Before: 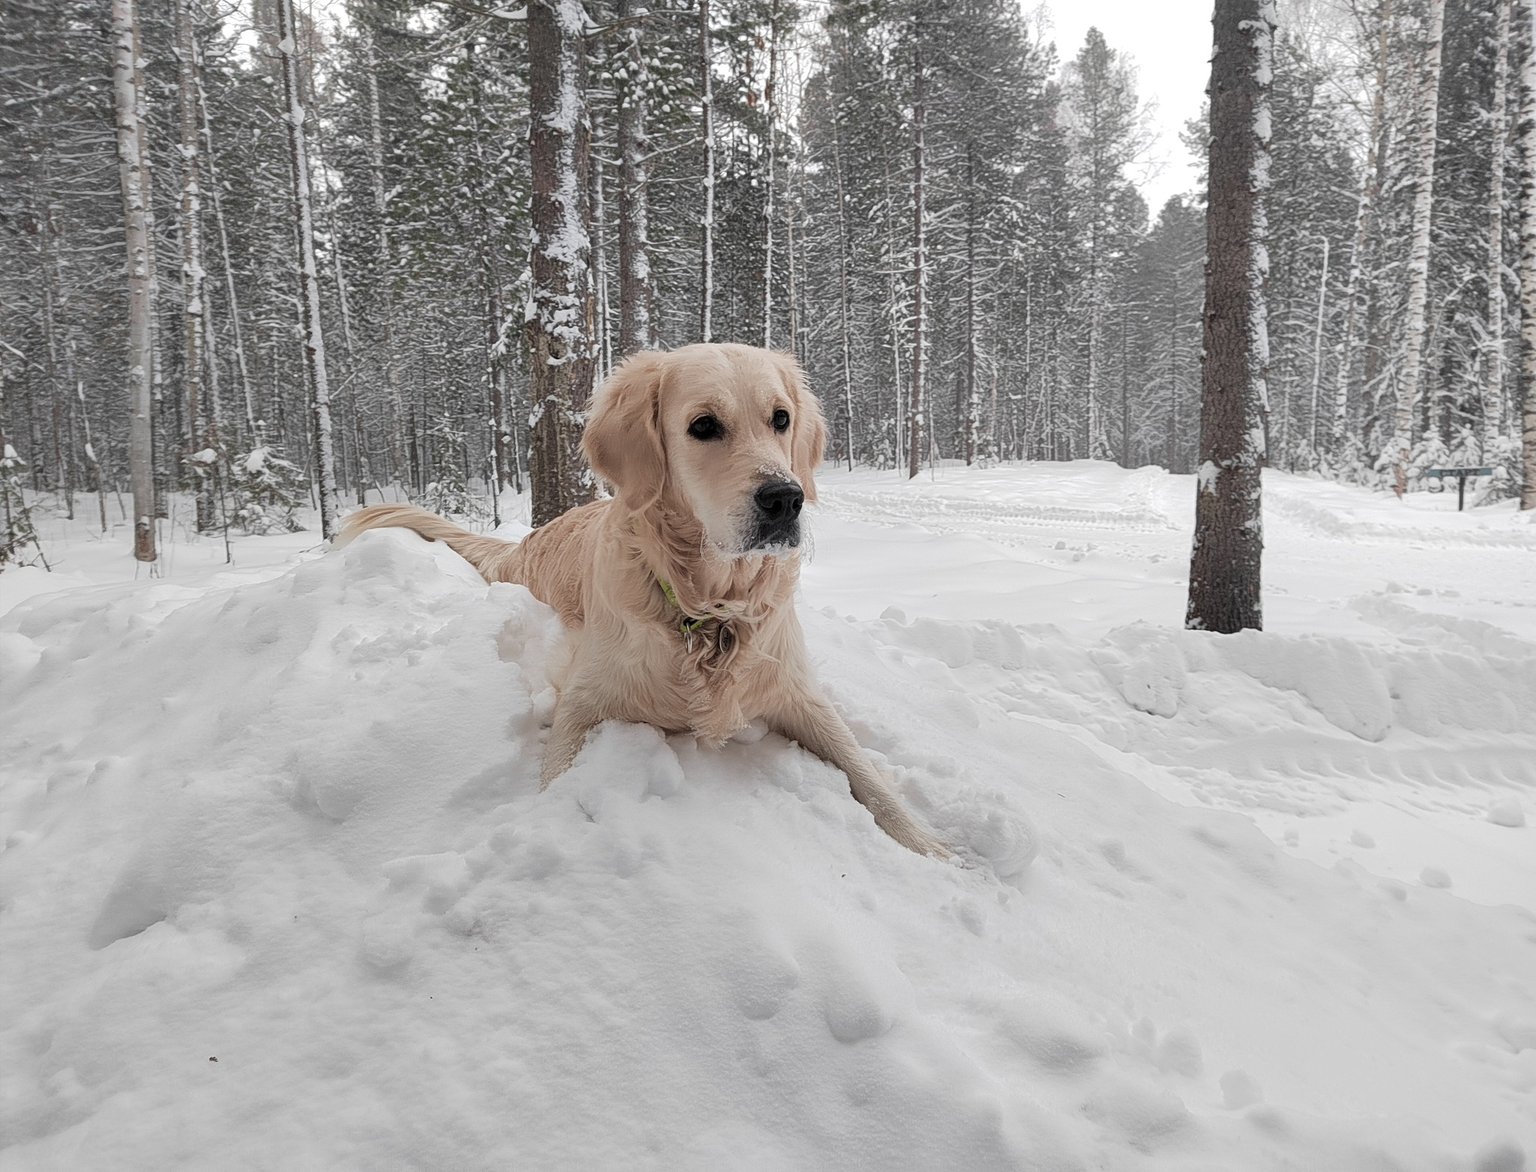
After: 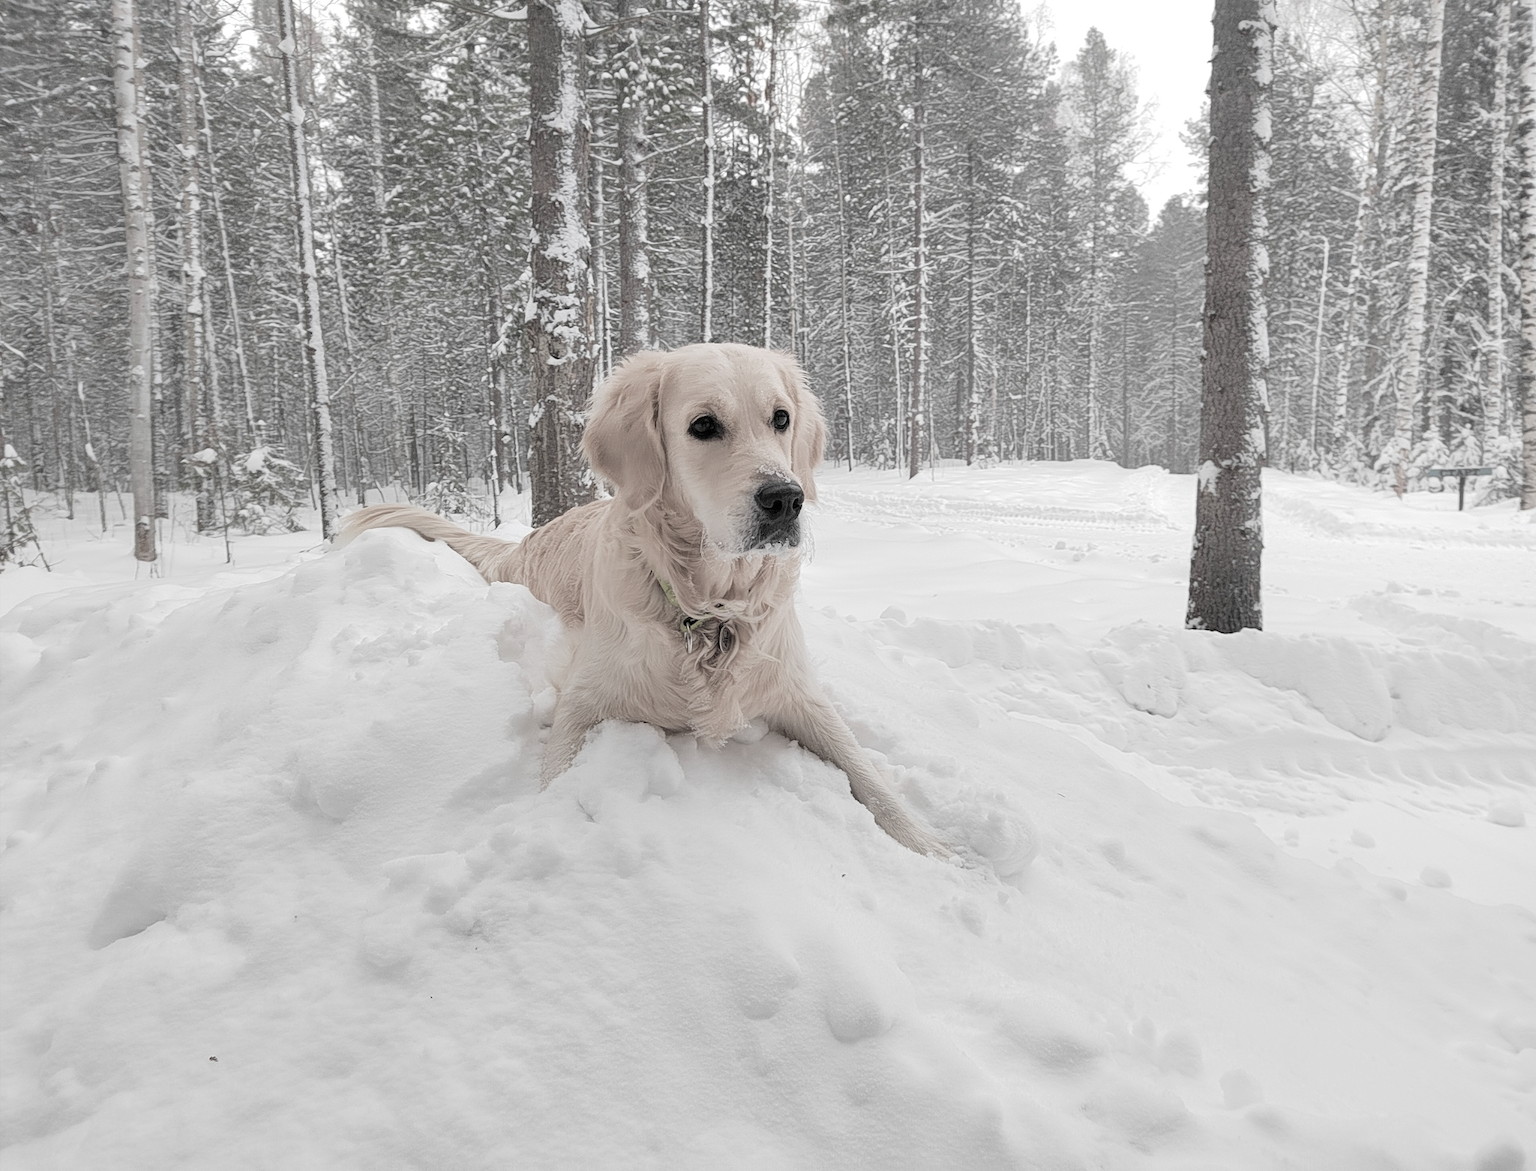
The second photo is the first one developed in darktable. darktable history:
contrast brightness saturation: brightness 0.187, saturation -0.499
